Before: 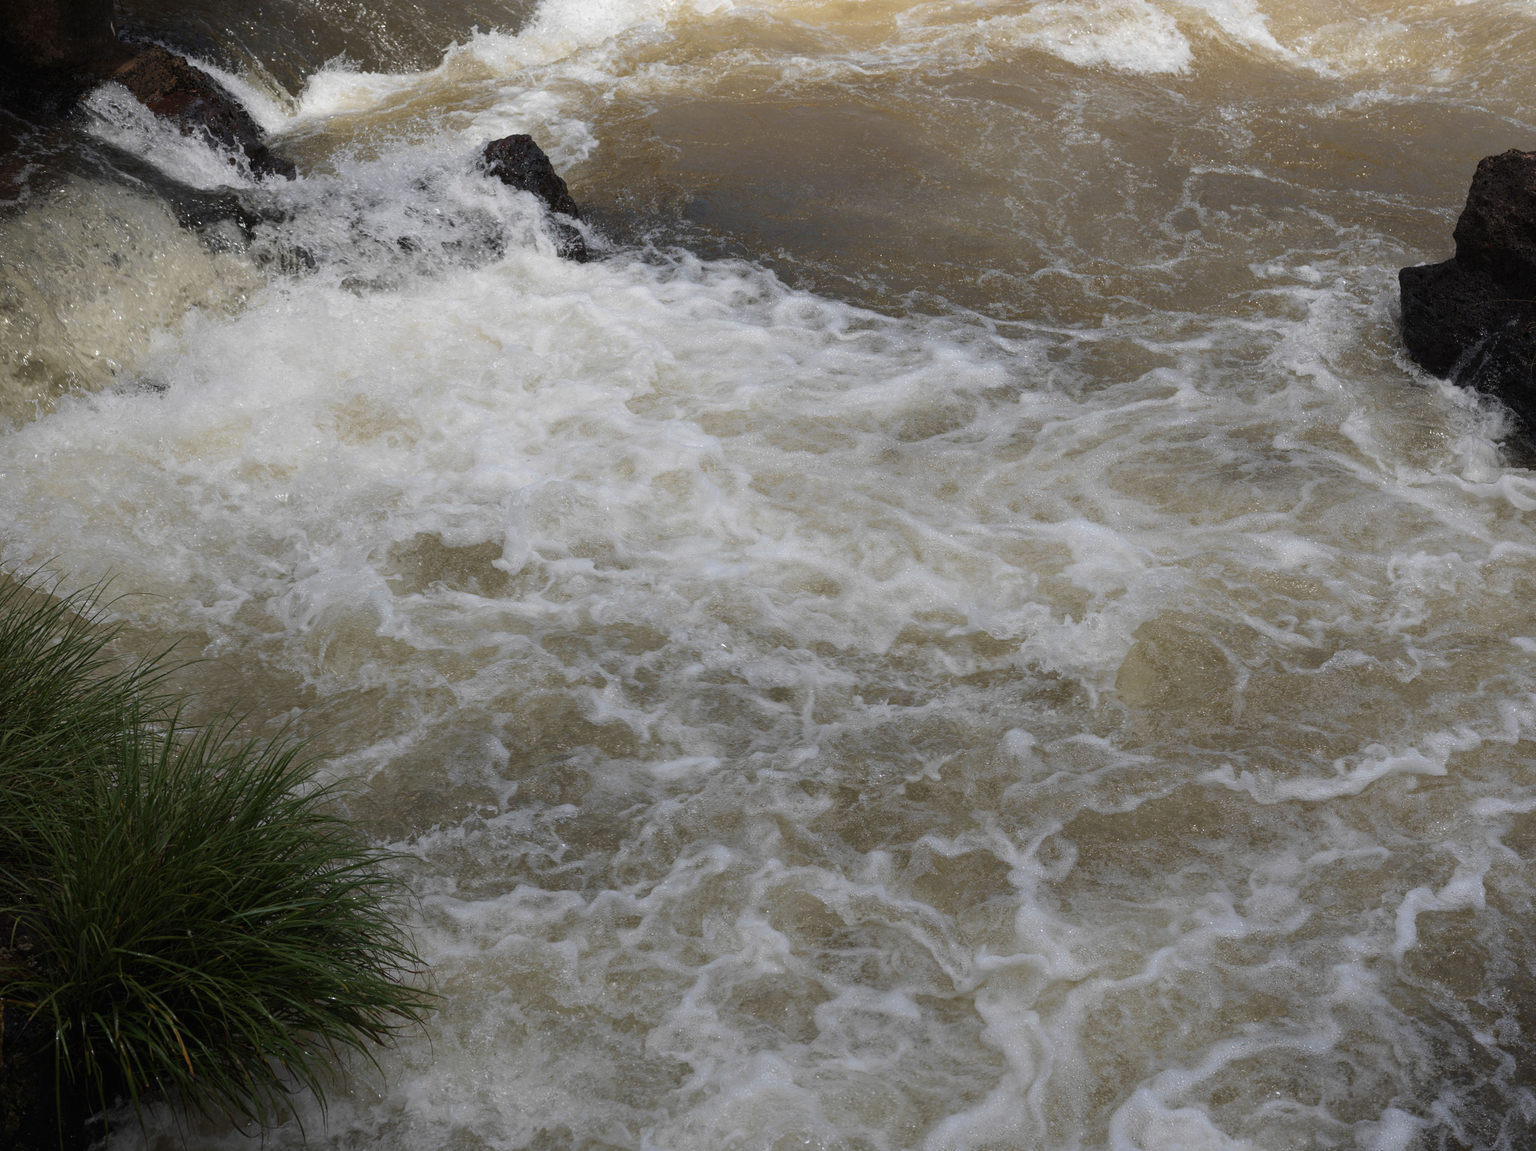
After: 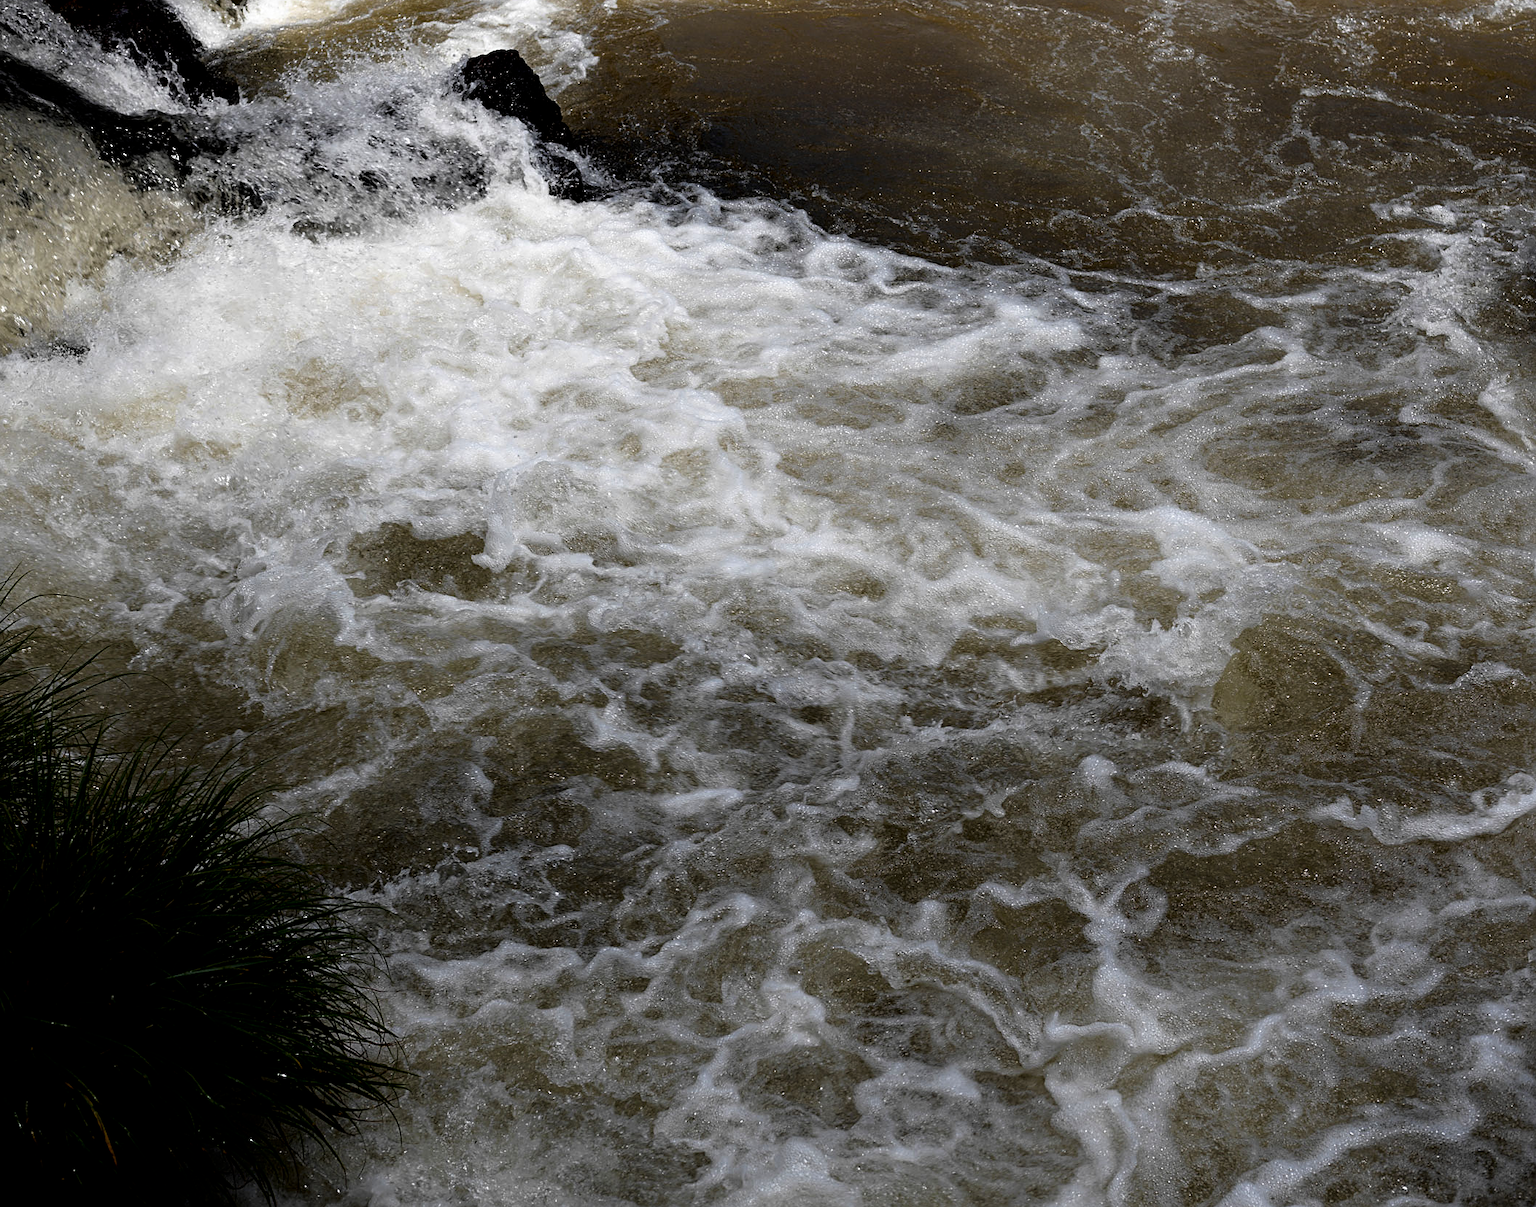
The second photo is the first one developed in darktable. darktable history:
filmic rgb: black relative exposure -3.61 EV, white relative exposure 2.14 EV, threshold 5.95 EV, hardness 3.62, enable highlight reconstruction true
sharpen: on, module defaults
crop: left 6.193%, top 8.108%, right 9.539%, bottom 3.556%
contrast brightness saturation: brightness -0.254, saturation 0.203
